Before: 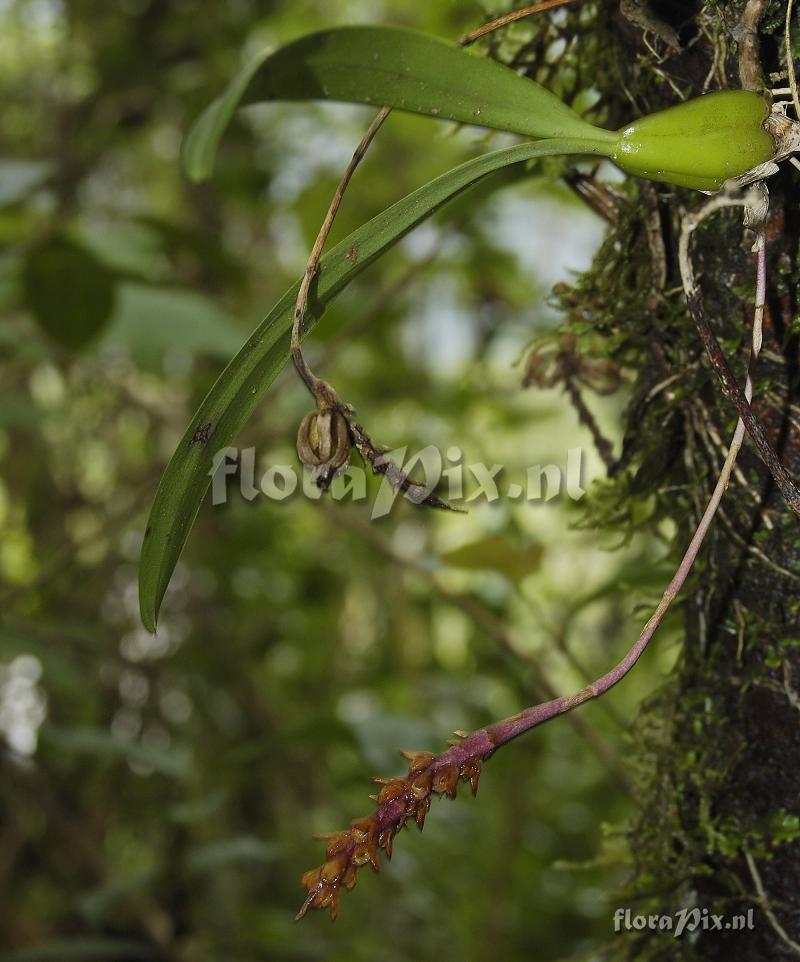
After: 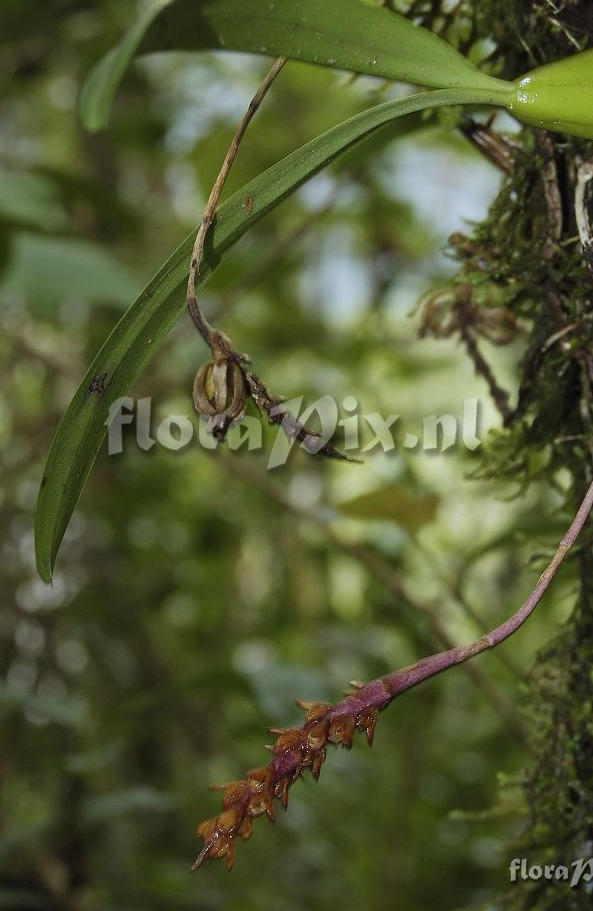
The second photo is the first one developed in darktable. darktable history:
crop and rotate: left 13.212%, top 5.248%, right 12.553%
color correction: highlights a* -0.744, highlights b* -8.13
